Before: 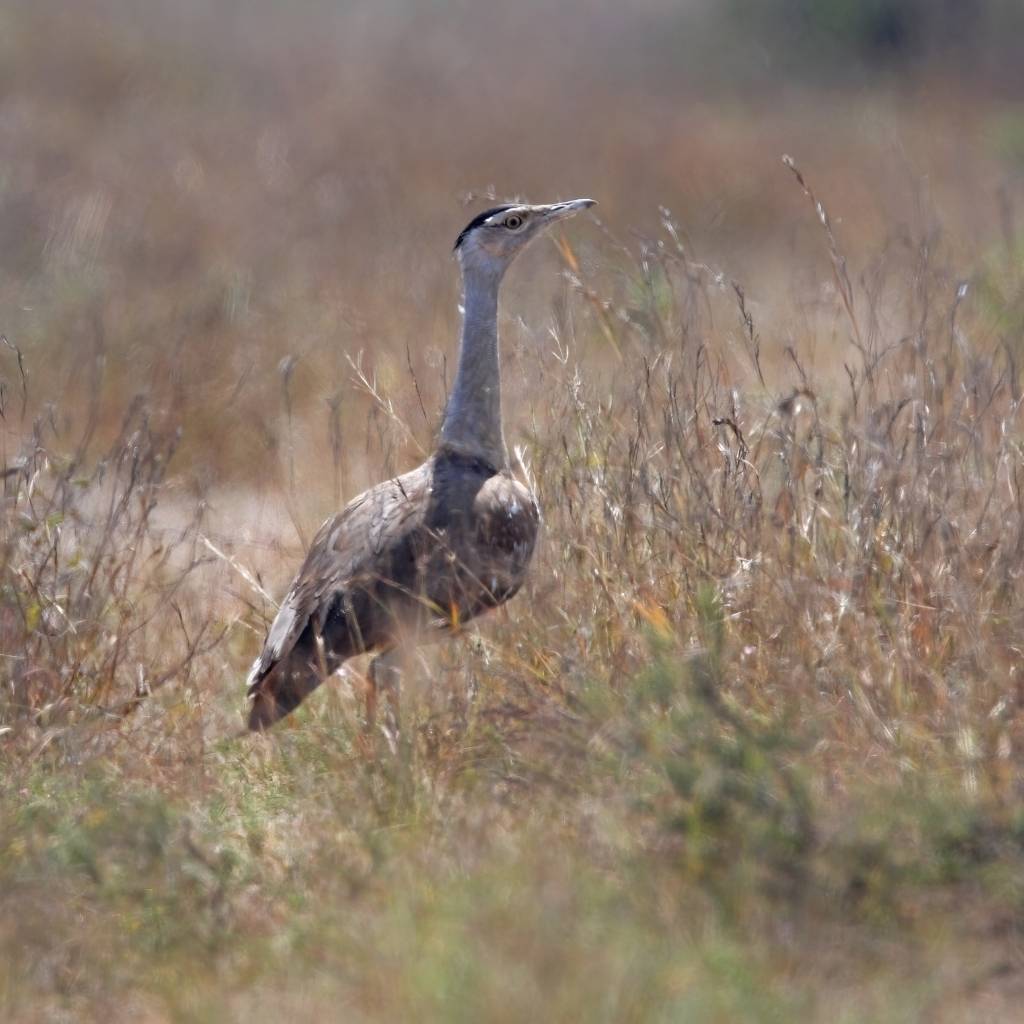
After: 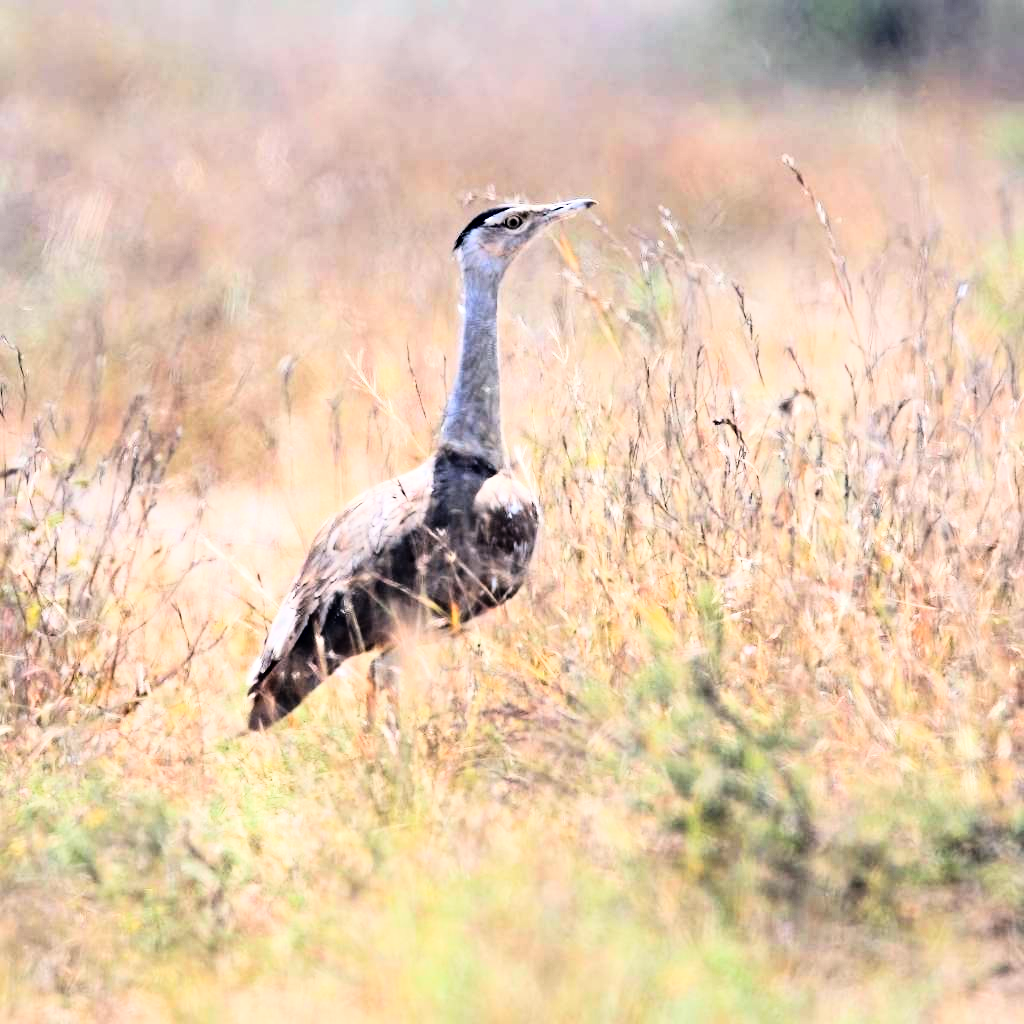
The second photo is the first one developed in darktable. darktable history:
rgb curve: curves: ch0 [(0, 0) (0.21, 0.15) (0.24, 0.21) (0.5, 0.75) (0.75, 0.96) (0.89, 0.99) (1, 1)]; ch1 [(0, 0.02) (0.21, 0.13) (0.25, 0.2) (0.5, 0.67) (0.75, 0.9) (0.89, 0.97) (1, 1)]; ch2 [(0, 0.02) (0.21, 0.13) (0.25, 0.2) (0.5, 0.67) (0.75, 0.9) (0.89, 0.97) (1, 1)], compensate middle gray true
haze removal: compatibility mode true, adaptive false
exposure: exposure 0.426 EV, compensate highlight preservation false
